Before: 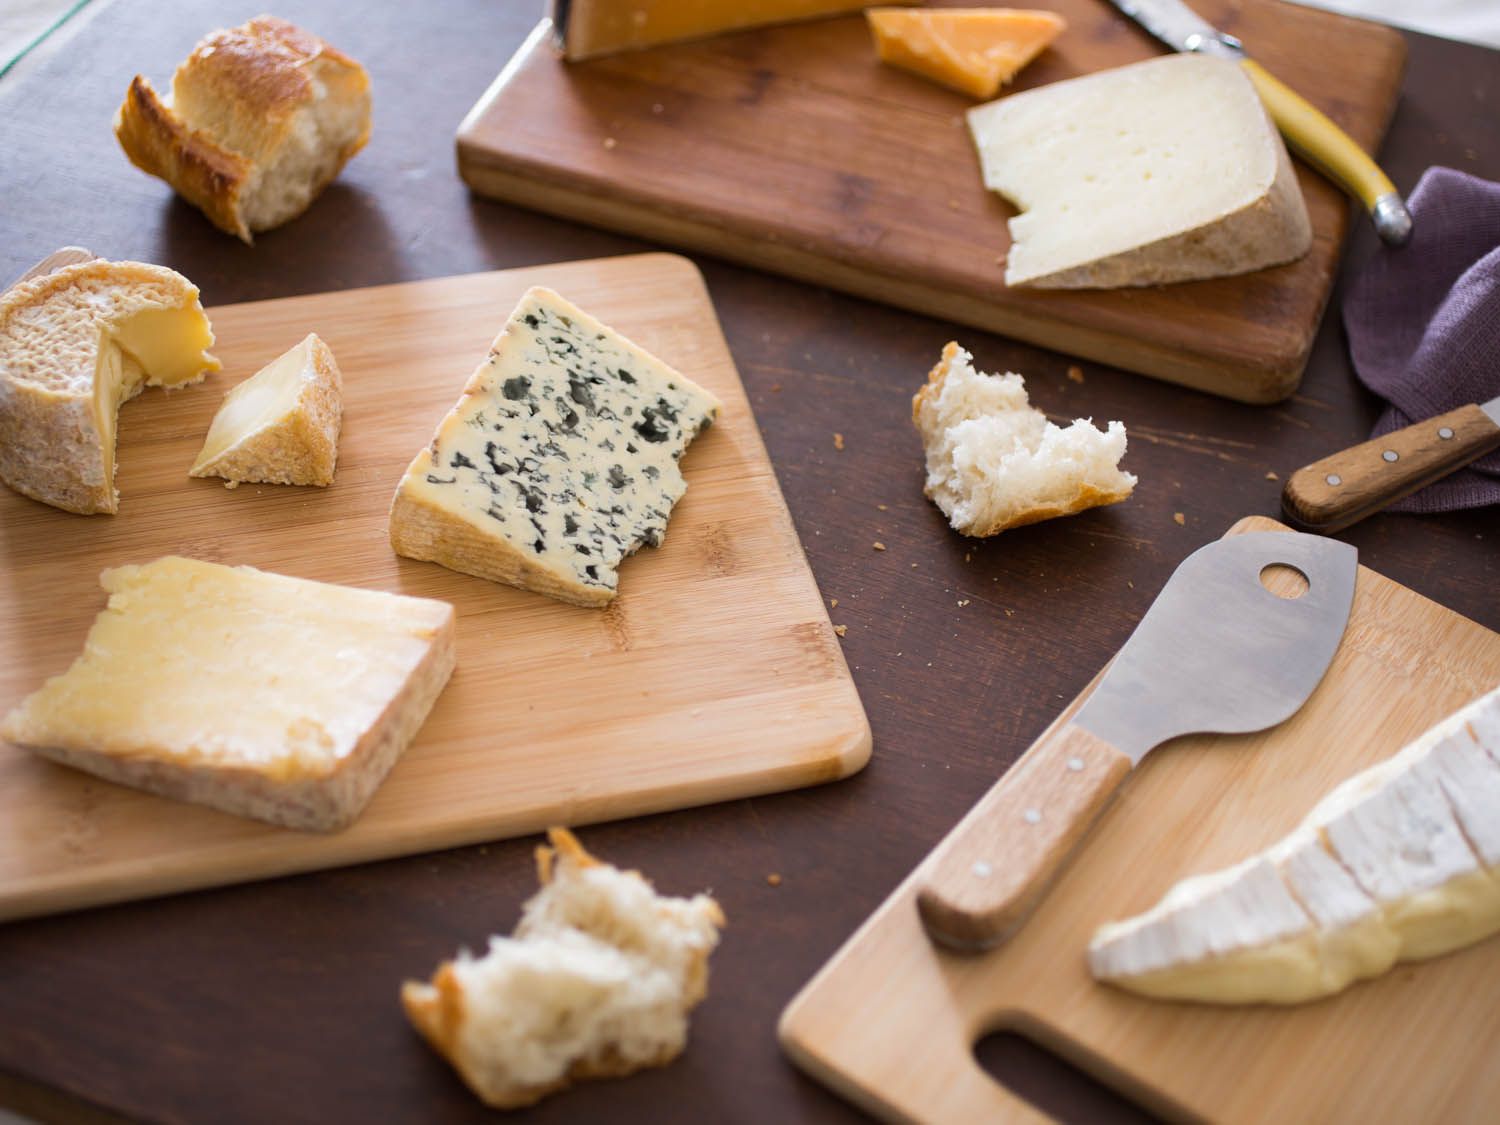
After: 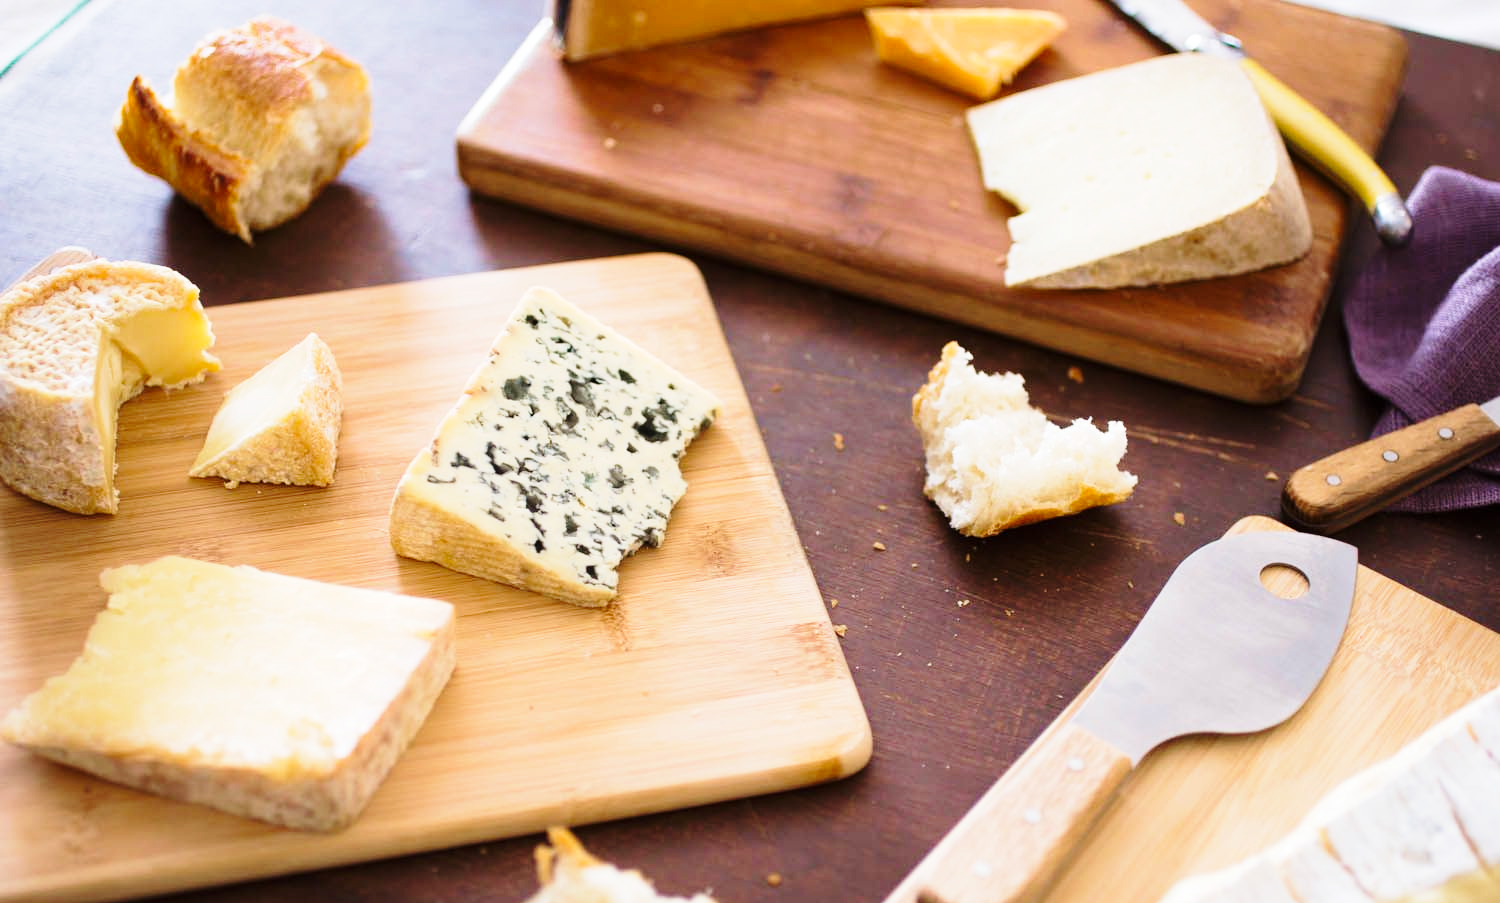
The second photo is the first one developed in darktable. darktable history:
velvia: on, module defaults
crop: bottom 19.661%
base curve: curves: ch0 [(0, 0) (0.028, 0.03) (0.121, 0.232) (0.46, 0.748) (0.859, 0.968) (1, 1)], preserve colors none
